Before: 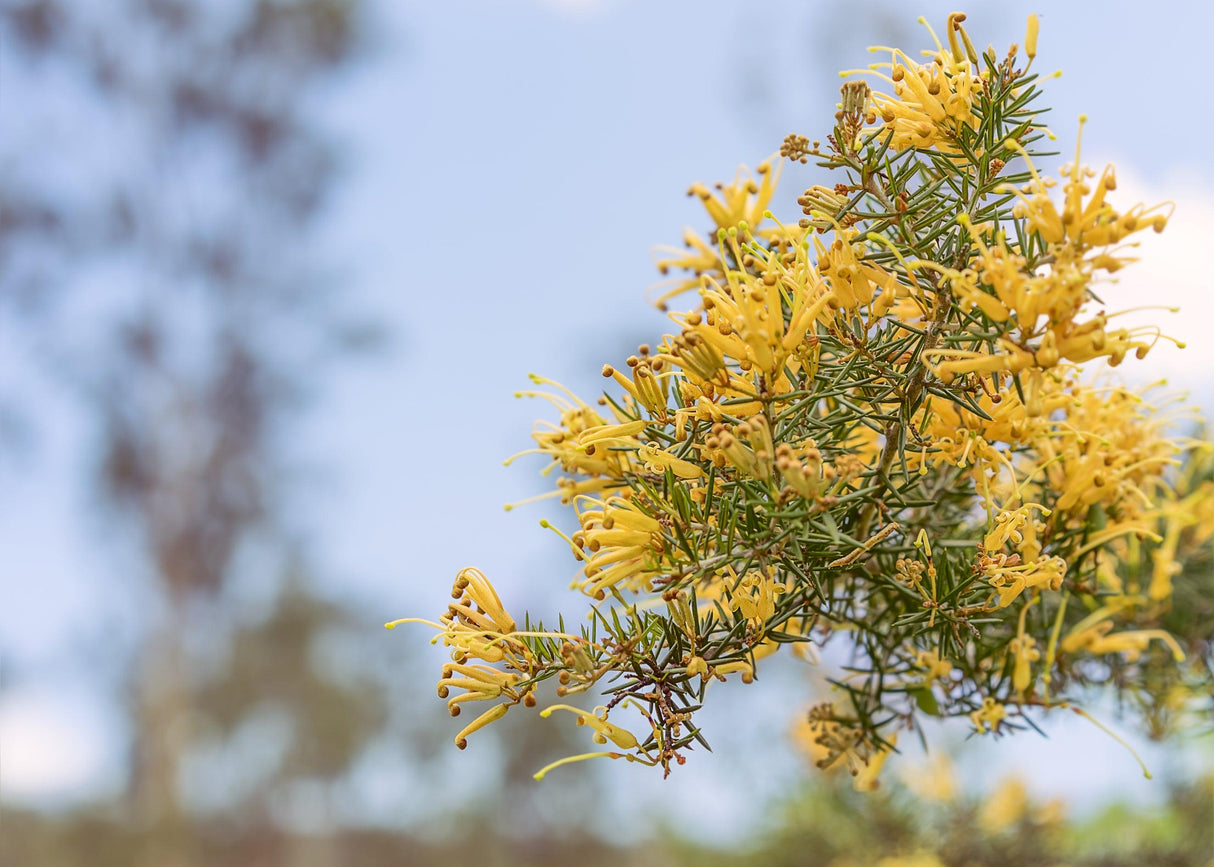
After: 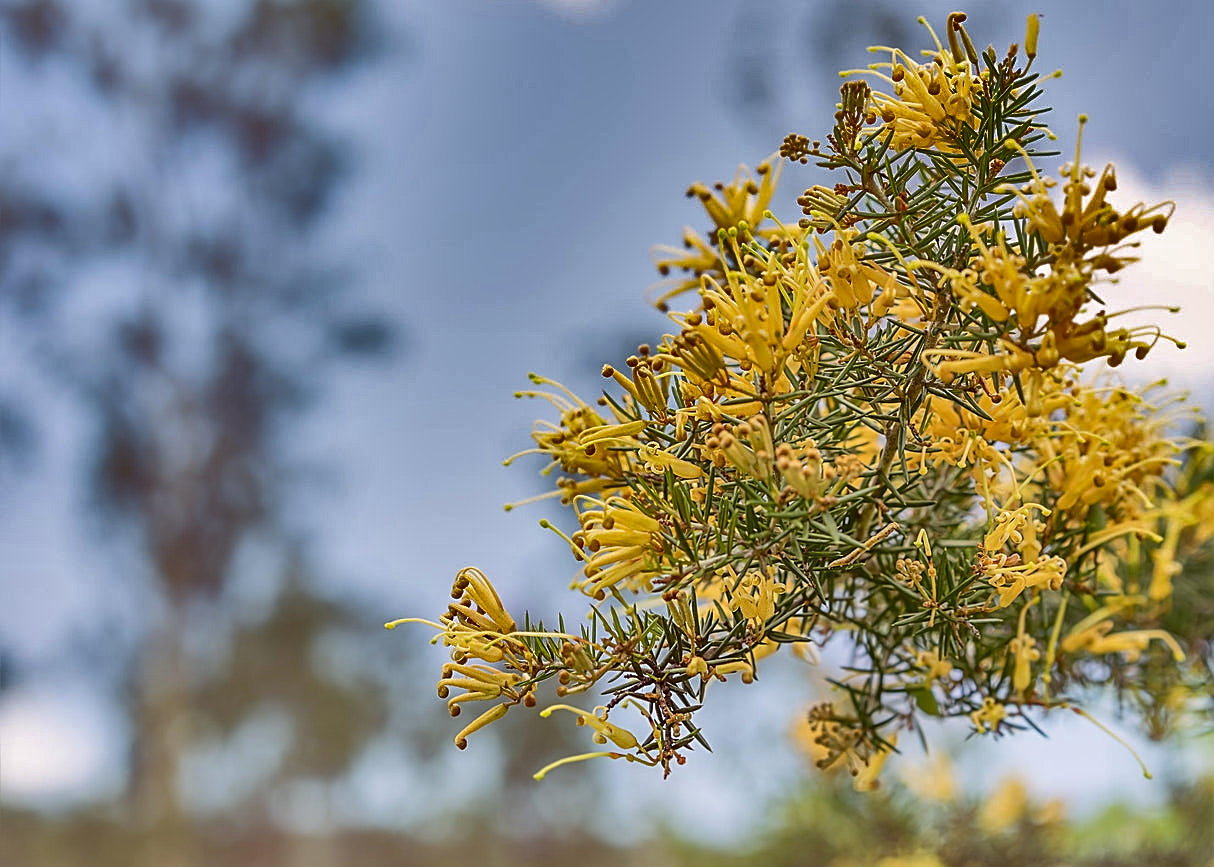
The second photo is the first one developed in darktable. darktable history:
shadows and highlights: shadows 18.27, highlights -84.6, soften with gaussian
sharpen: amount 0.597
